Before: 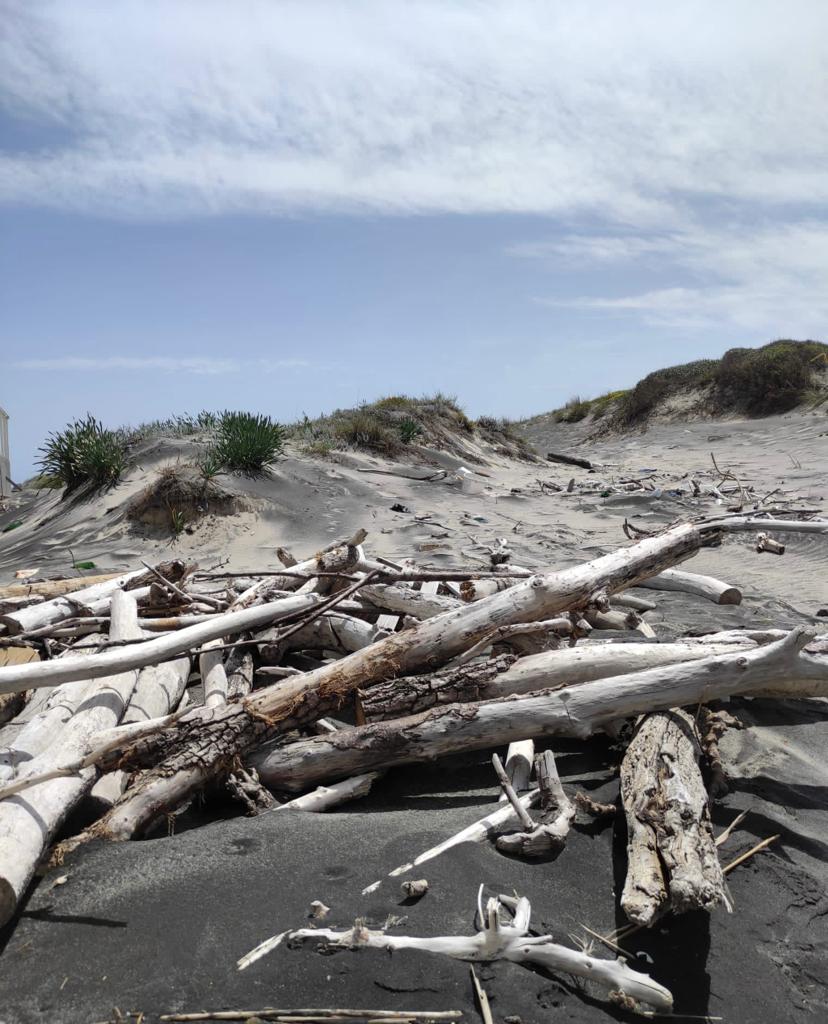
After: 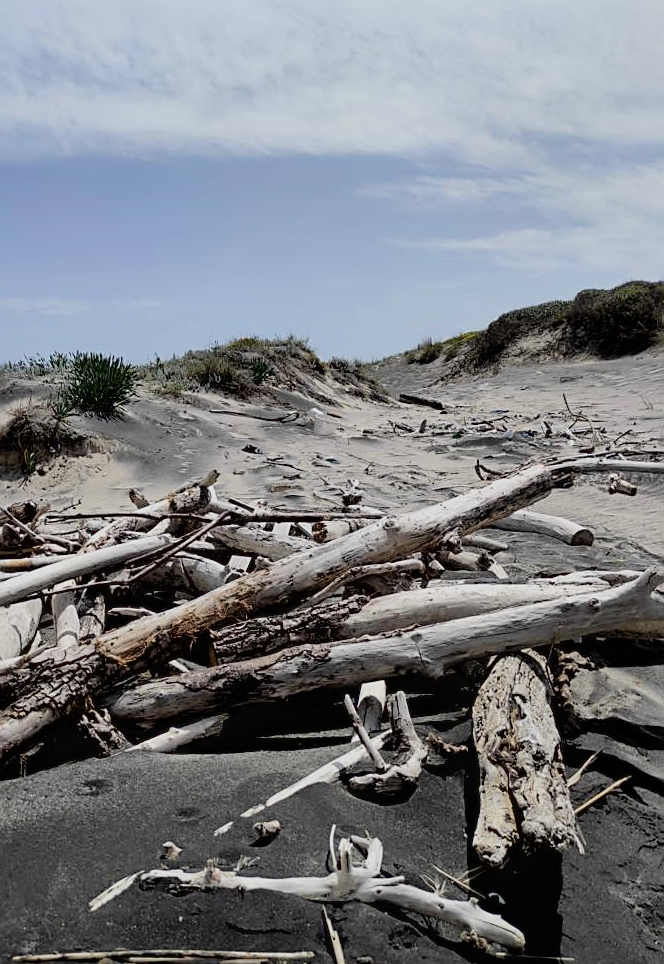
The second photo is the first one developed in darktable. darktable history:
sharpen: on, module defaults
filmic rgb: black relative exposure -7.92 EV, white relative exposure 4.13 EV, threshold 3 EV, hardness 4.02, latitude 51.22%, contrast 1.013, shadows ↔ highlights balance 5.35%, color science v5 (2021), contrast in shadows safe, contrast in highlights safe, enable highlight reconstruction true
crop and rotate: left 17.959%, top 5.771%, right 1.742%
exposure: black level correction 0.01, exposure 0.011 EV, compensate highlight preservation false
